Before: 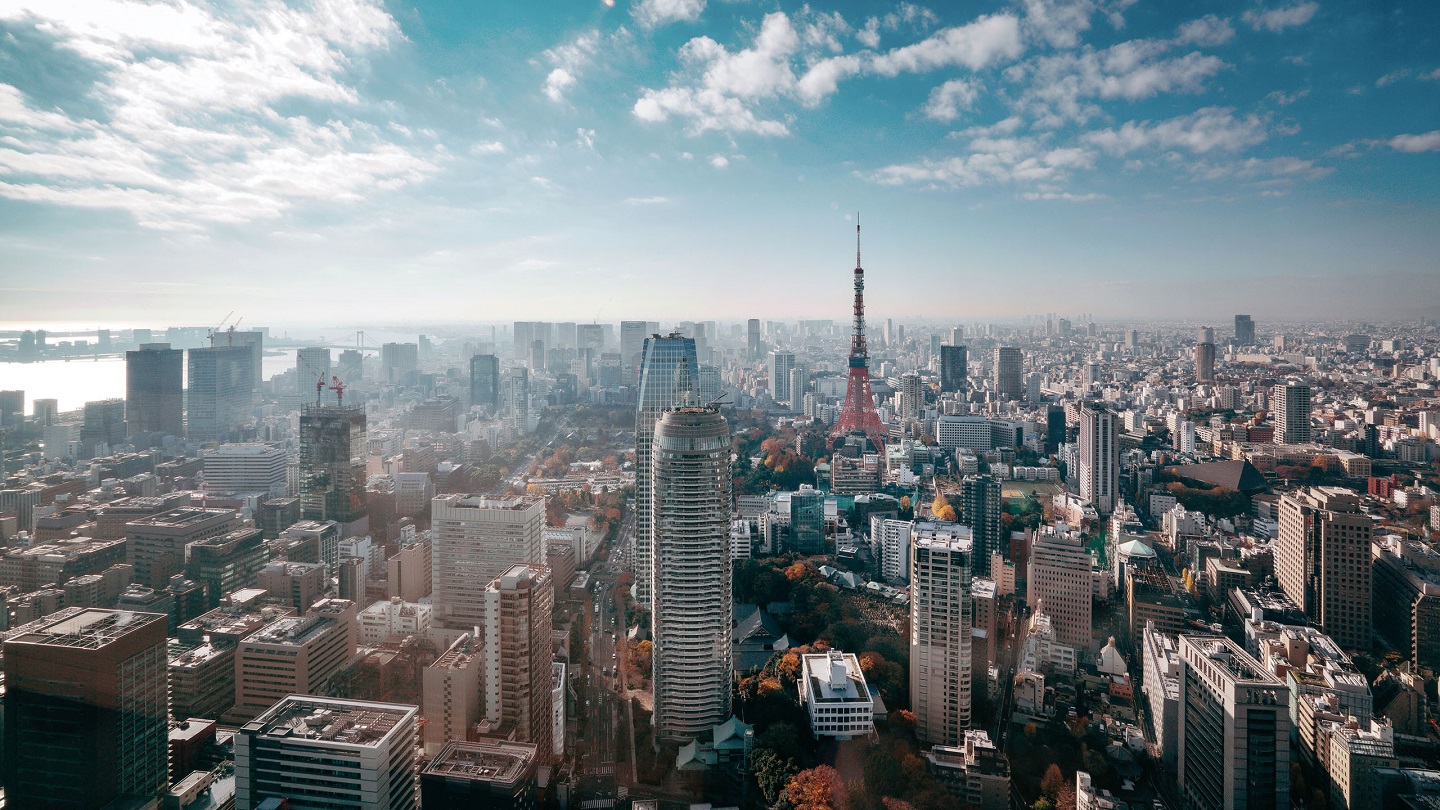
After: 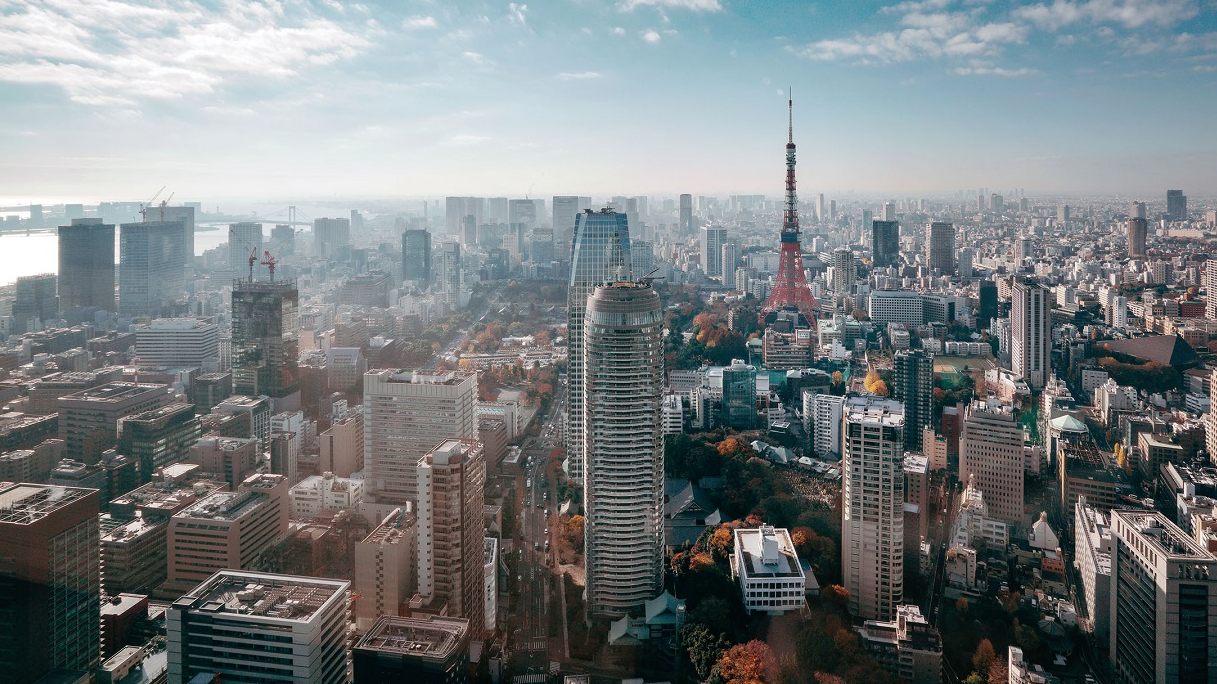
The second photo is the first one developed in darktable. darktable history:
crop and rotate: left 4.745%, top 15.525%, right 10.681%
